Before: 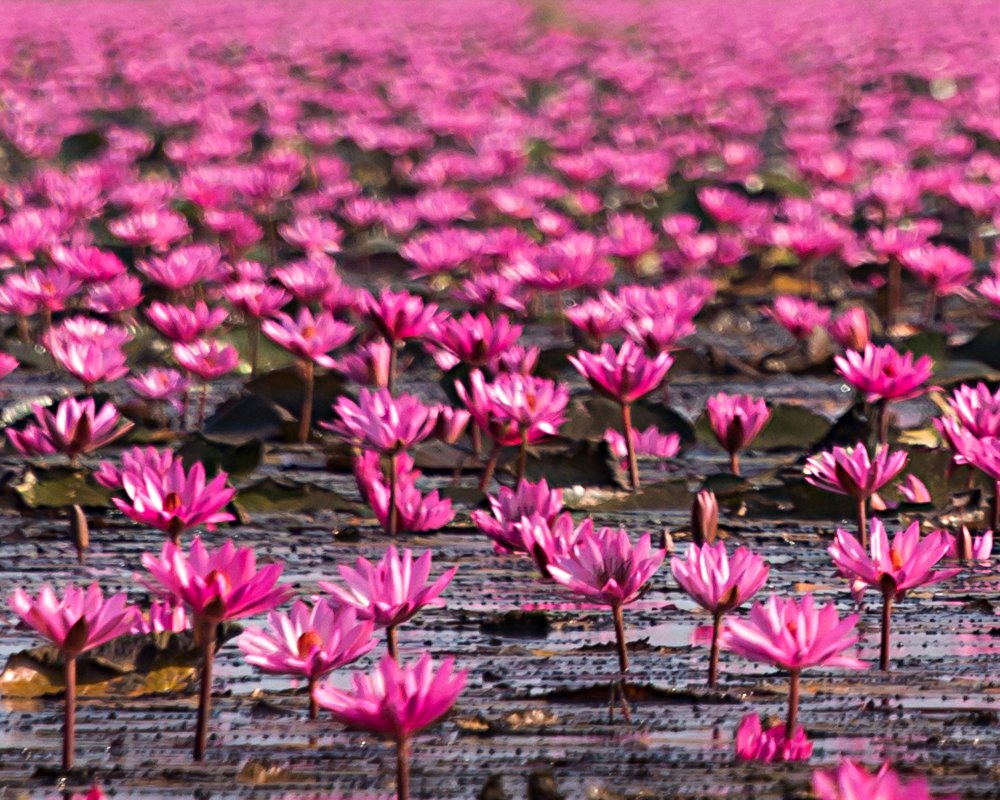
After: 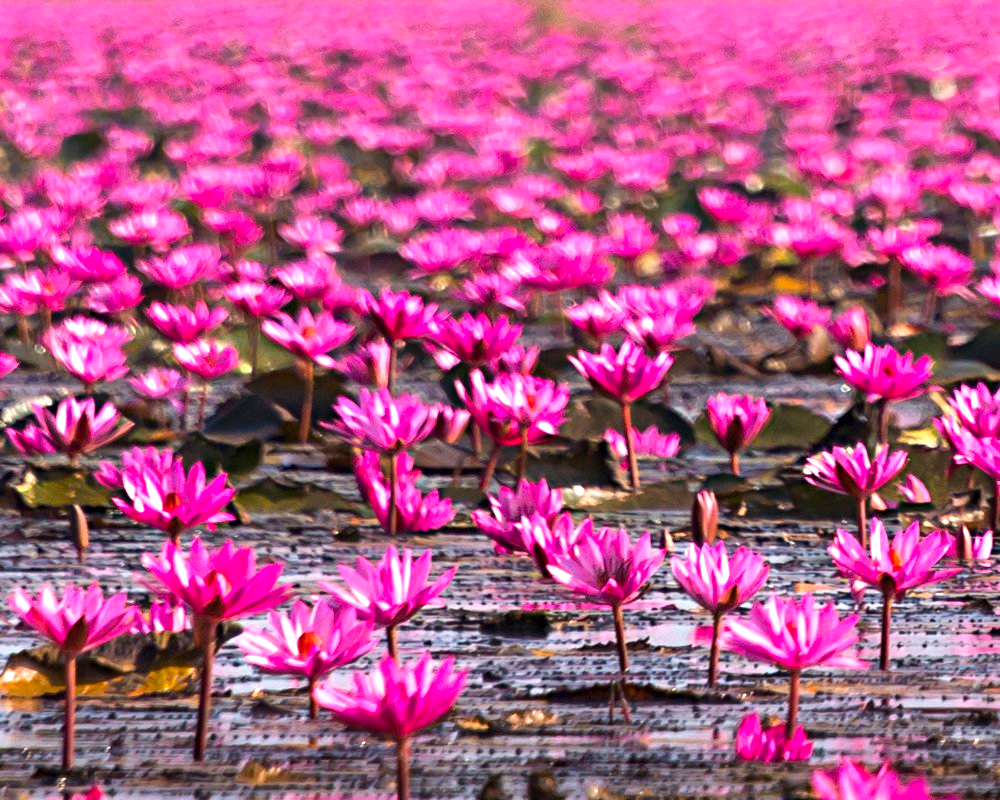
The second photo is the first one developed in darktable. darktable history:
shadows and highlights: soften with gaussian
color balance rgb: perceptual saturation grading › global saturation 20%, global vibrance 10%
exposure: exposure 0.648 EV, compensate highlight preservation false
